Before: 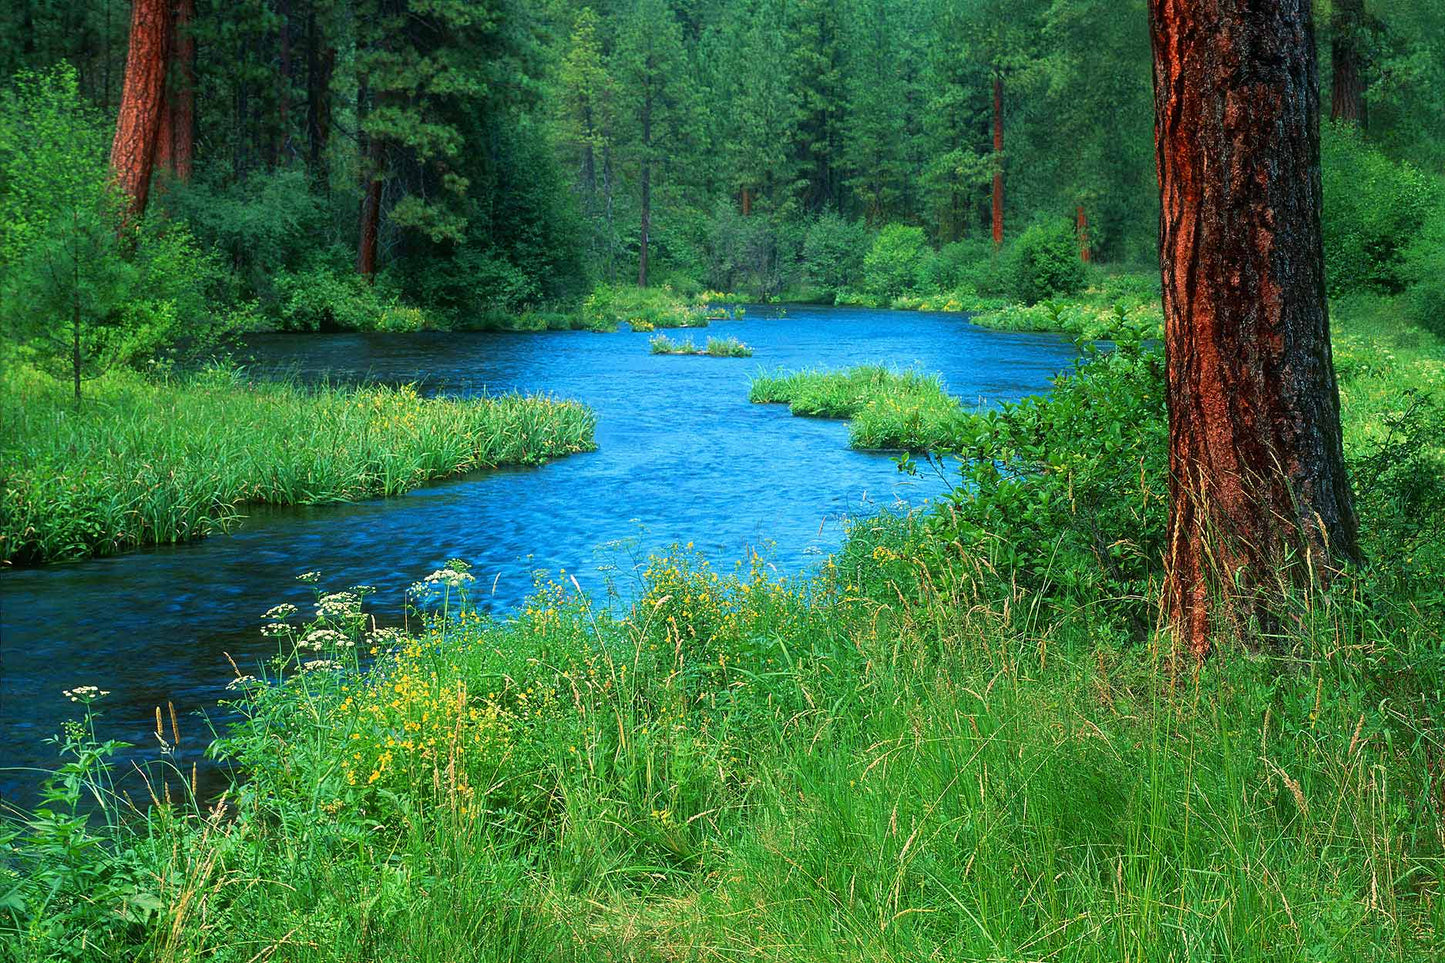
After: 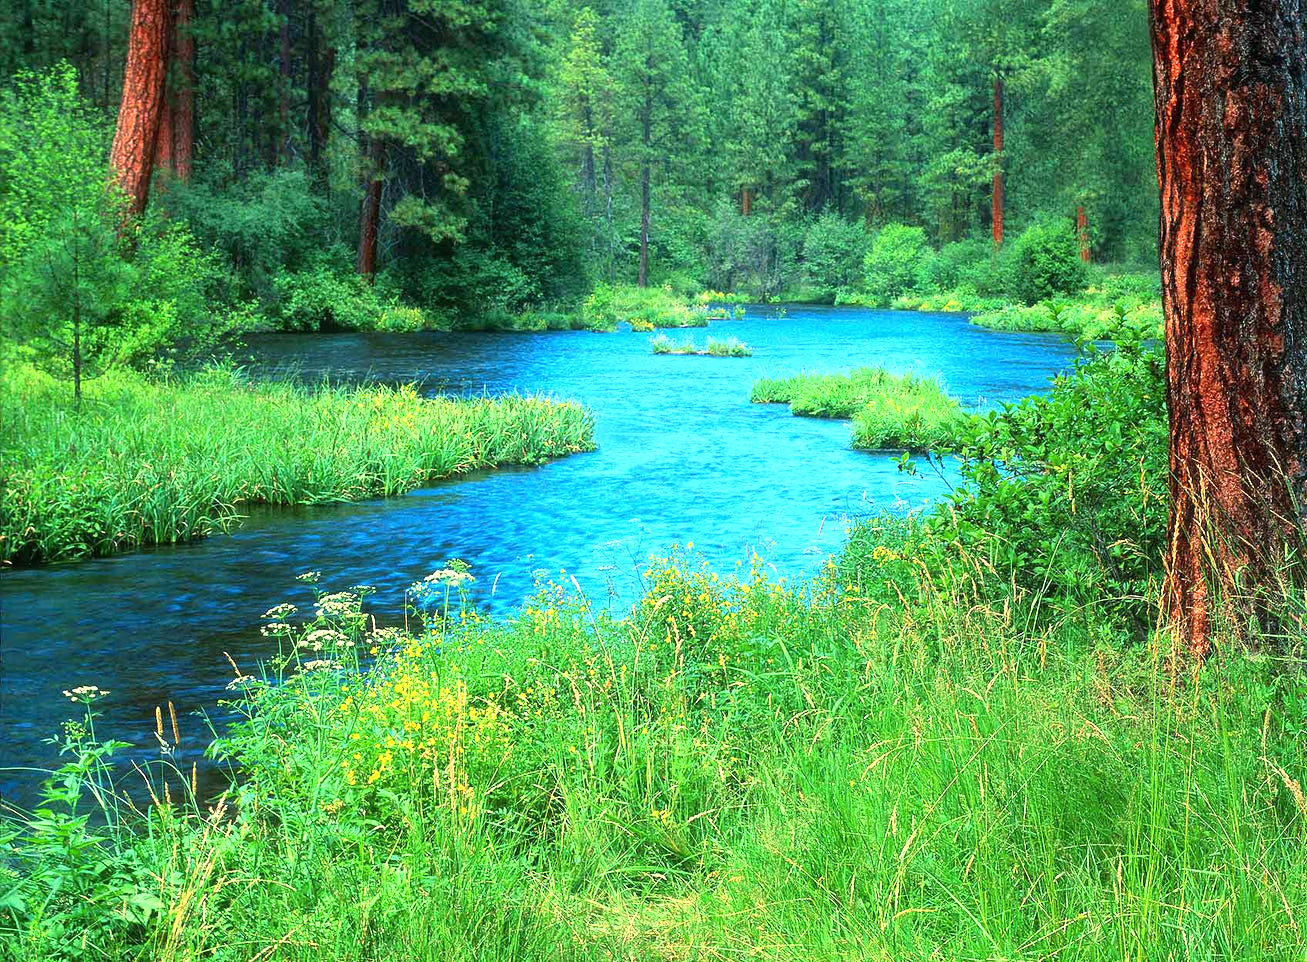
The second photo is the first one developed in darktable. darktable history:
crop: right 9.489%, bottom 0.038%
base curve: curves: ch0 [(0, 0) (0.495, 0.917) (1, 1)]
